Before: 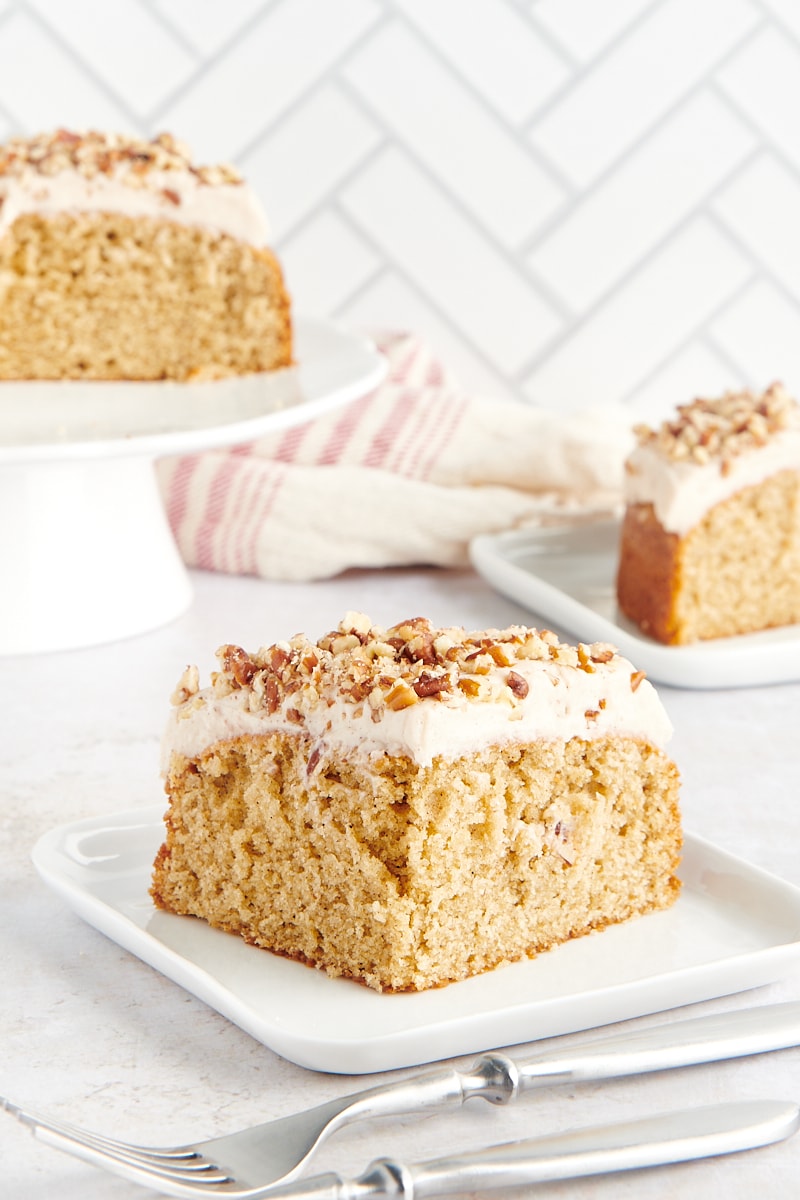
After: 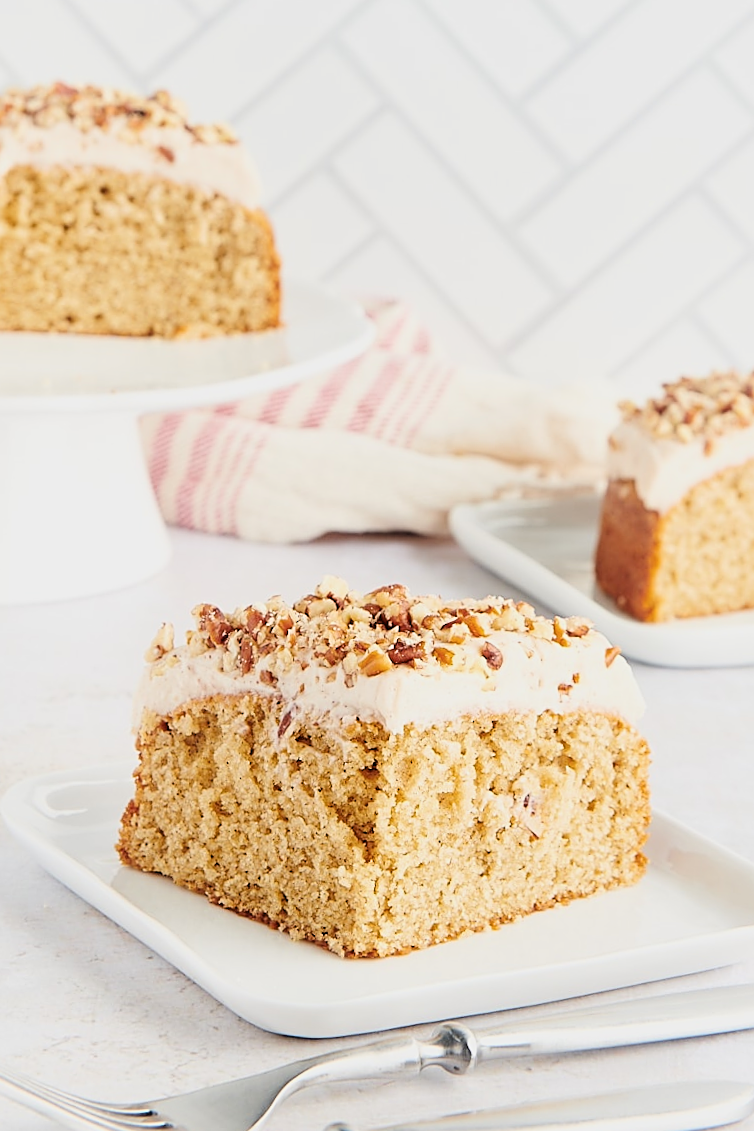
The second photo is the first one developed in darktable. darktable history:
crop and rotate: angle -2.33°
sharpen: on, module defaults
filmic rgb: middle gray luminance 12.88%, black relative exposure -10.21 EV, white relative exposure 3.47 EV, threshold 5.96 EV, target black luminance 0%, hardness 5.73, latitude 45.17%, contrast 1.23, highlights saturation mix 3.72%, shadows ↔ highlights balance 26.97%, color science v6 (2022), enable highlight reconstruction true
